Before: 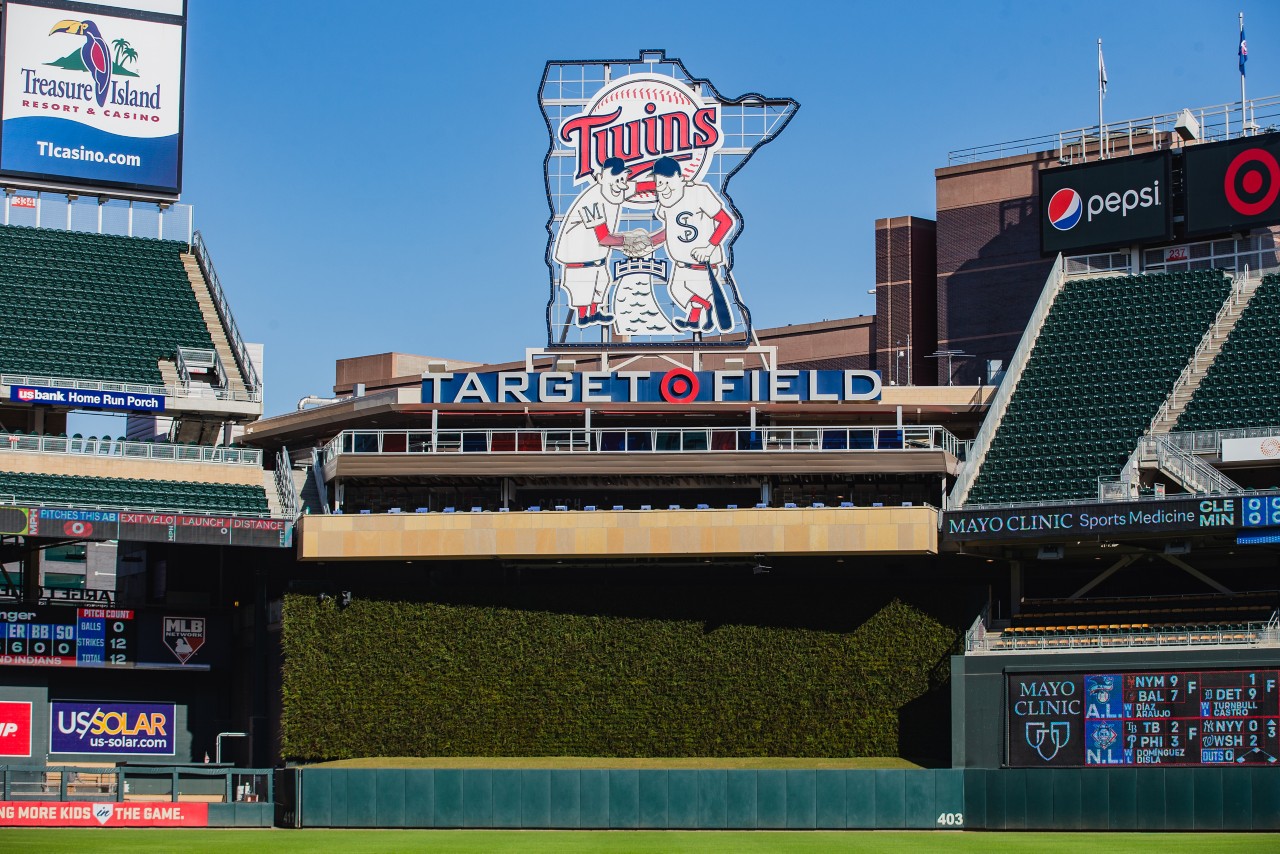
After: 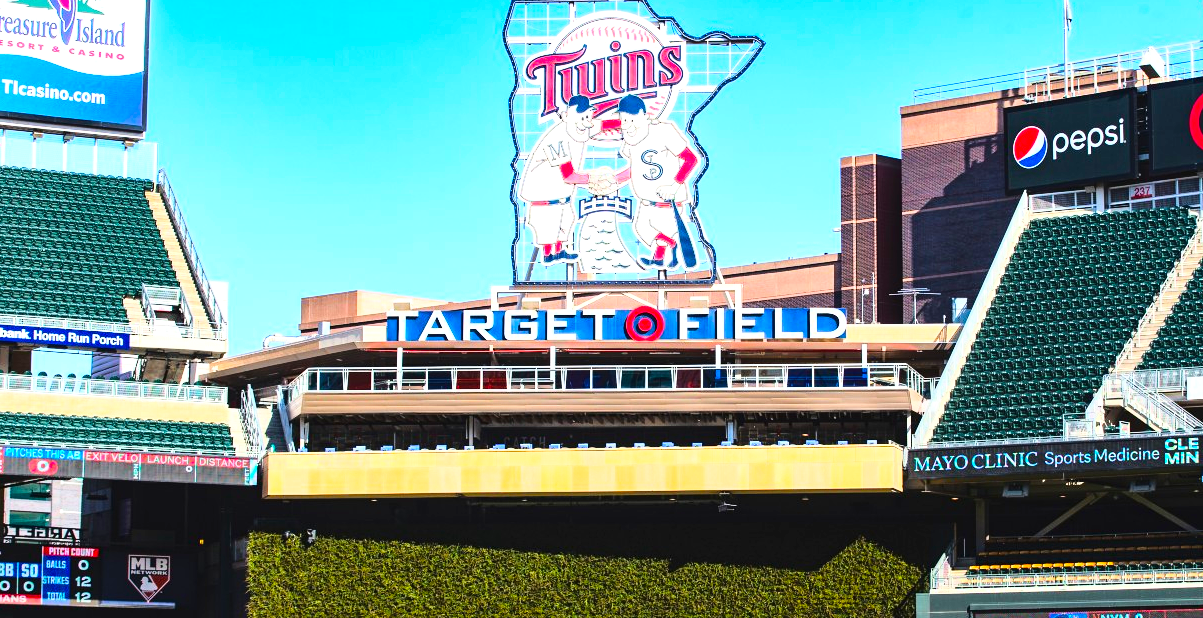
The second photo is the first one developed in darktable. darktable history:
base curve: curves: ch0 [(0, 0) (0.028, 0.03) (0.121, 0.232) (0.46, 0.748) (0.859, 0.968) (1, 1)]
color balance rgb: linear chroma grading › global chroma 0.685%, perceptual saturation grading › global saturation 30.324%, global vibrance 10.798%
crop: left 2.755%, top 7.305%, right 3.186%, bottom 20.291%
exposure: black level correction 0, exposure 1 EV, compensate highlight preservation false
